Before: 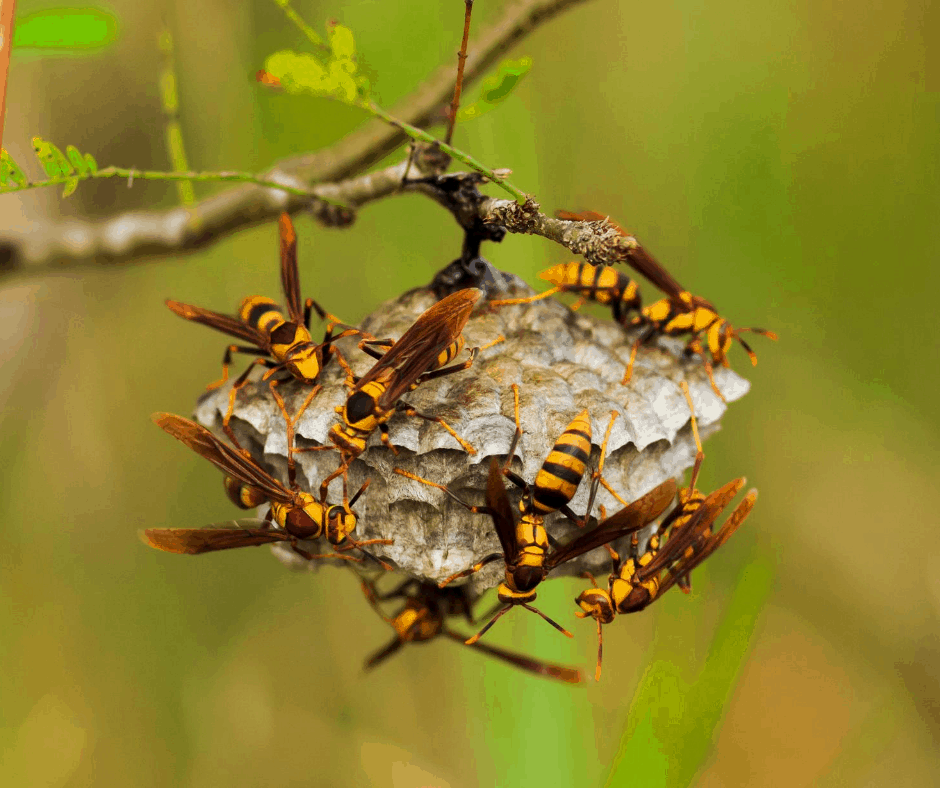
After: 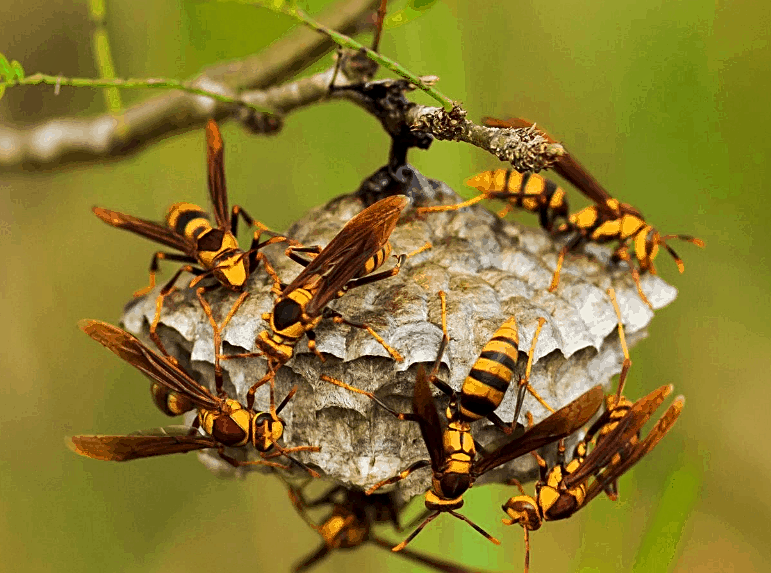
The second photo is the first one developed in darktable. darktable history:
sharpen: on, module defaults
crop: left 7.856%, top 11.836%, right 10.12%, bottom 15.387%
local contrast: mode bilateral grid, contrast 20, coarseness 50, detail 120%, midtone range 0.2
